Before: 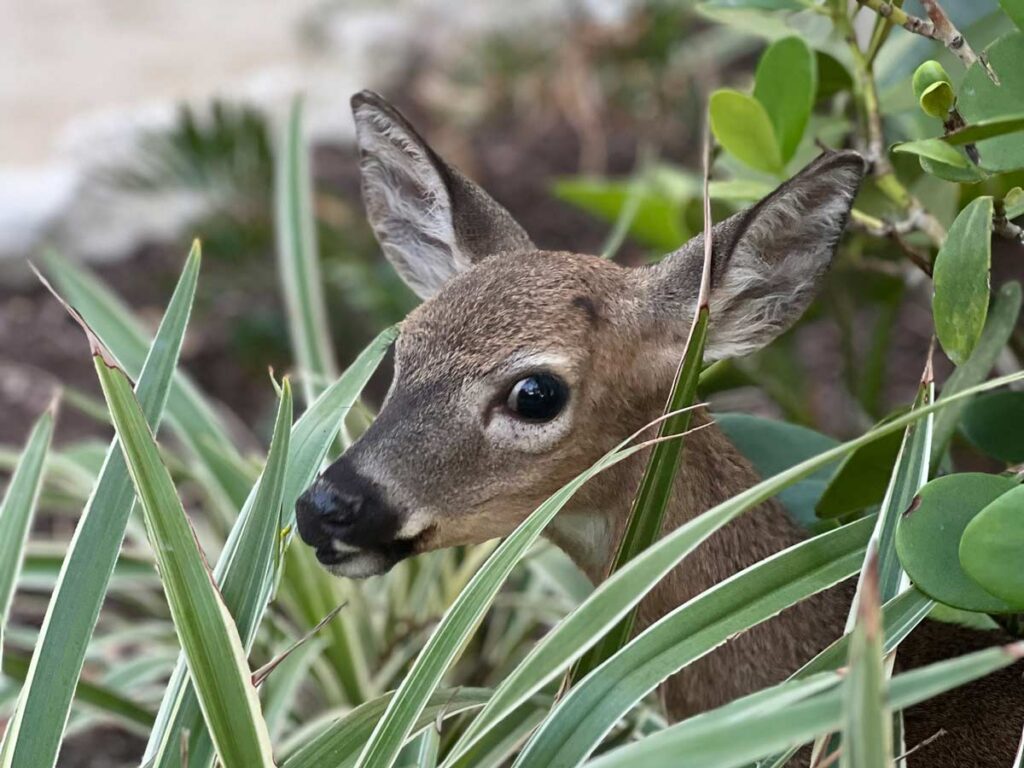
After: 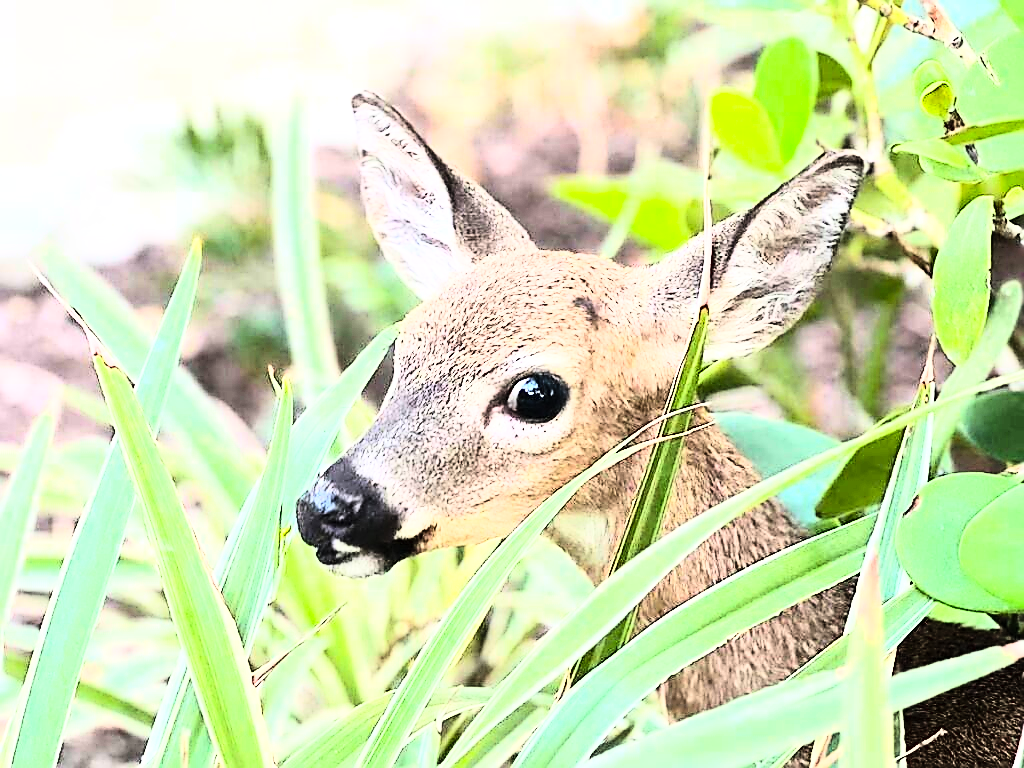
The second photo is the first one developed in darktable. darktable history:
exposure: black level correction 0, exposure 1.1 EV, compensate highlight preservation false
rgb curve: curves: ch0 [(0, 0) (0.21, 0.15) (0.24, 0.21) (0.5, 0.75) (0.75, 0.96) (0.89, 0.99) (1, 1)]; ch1 [(0, 0.02) (0.21, 0.13) (0.25, 0.2) (0.5, 0.67) (0.75, 0.9) (0.89, 0.97) (1, 1)]; ch2 [(0, 0.02) (0.21, 0.13) (0.25, 0.2) (0.5, 0.67) (0.75, 0.9) (0.89, 0.97) (1, 1)], compensate middle gray true
contrast brightness saturation: contrast 0.2, brightness 0.16, saturation 0.22
sharpen: radius 1.4, amount 1.25, threshold 0.7
